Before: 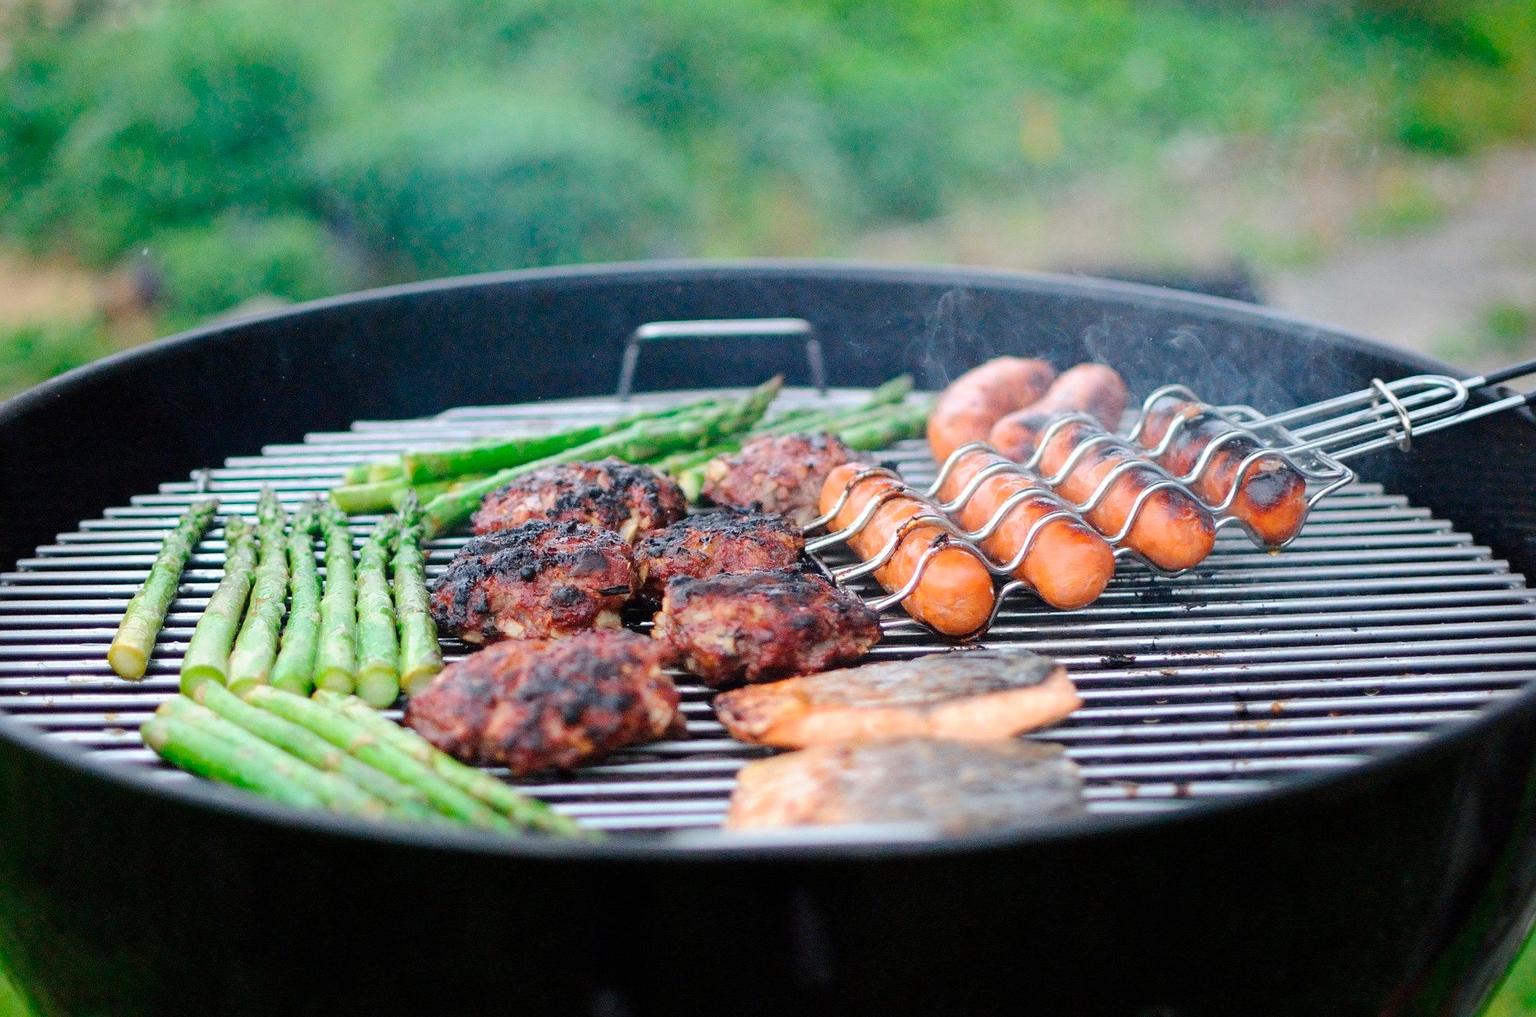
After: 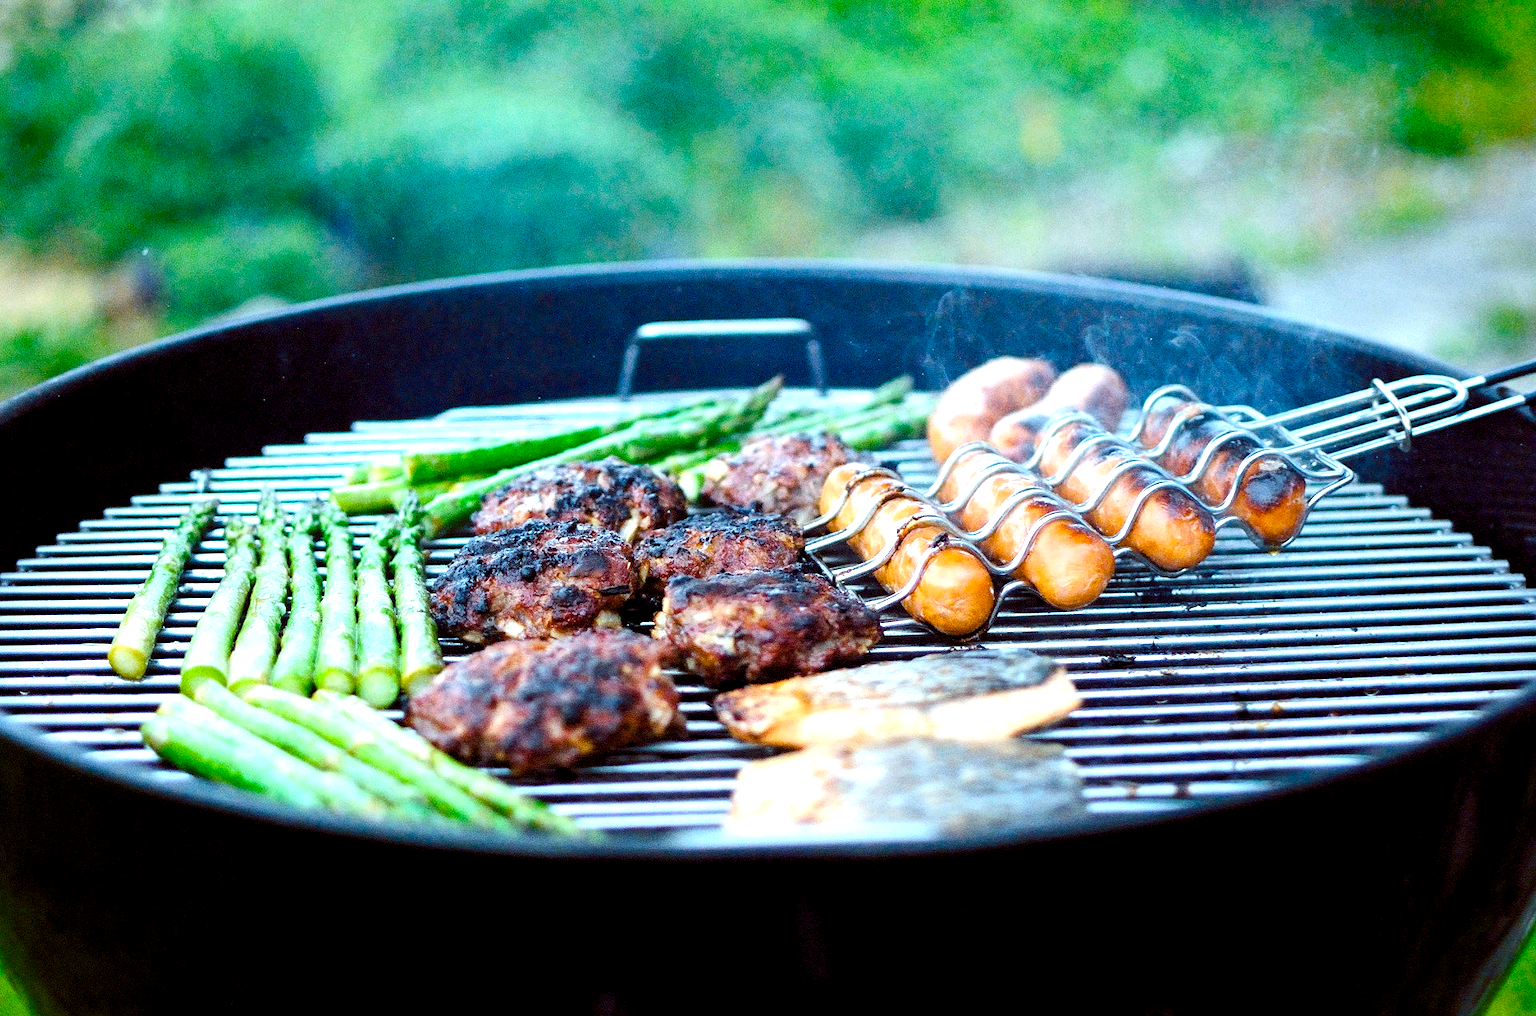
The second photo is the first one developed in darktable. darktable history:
grain: on, module defaults
color balance rgb: shadows lift › luminance -7.7%, shadows lift › chroma 2.13%, shadows lift › hue 200.79°, power › luminance -7.77%, power › chroma 2.27%, power › hue 220.69°, highlights gain › luminance 15.15%, highlights gain › chroma 4%, highlights gain › hue 209.35°, global offset › luminance -0.21%, global offset › chroma 0.27%, perceptual saturation grading › global saturation 24.42%, perceptual saturation grading › highlights -24.42%, perceptual saturation grading › mid-tones 24.42%, perceptual saturation grading › shadows 40%, perceptual brilliance grading › global brilliance -5%, perceptual brilliance grading › highlights 24.42%, perceptual brilliance grading › mid-tones 7%, perceptual brilliance grading › shadows -5%
color contrast: green-magenta contrast 0.8, blue-yellow contrast 1.1, unbound 0
